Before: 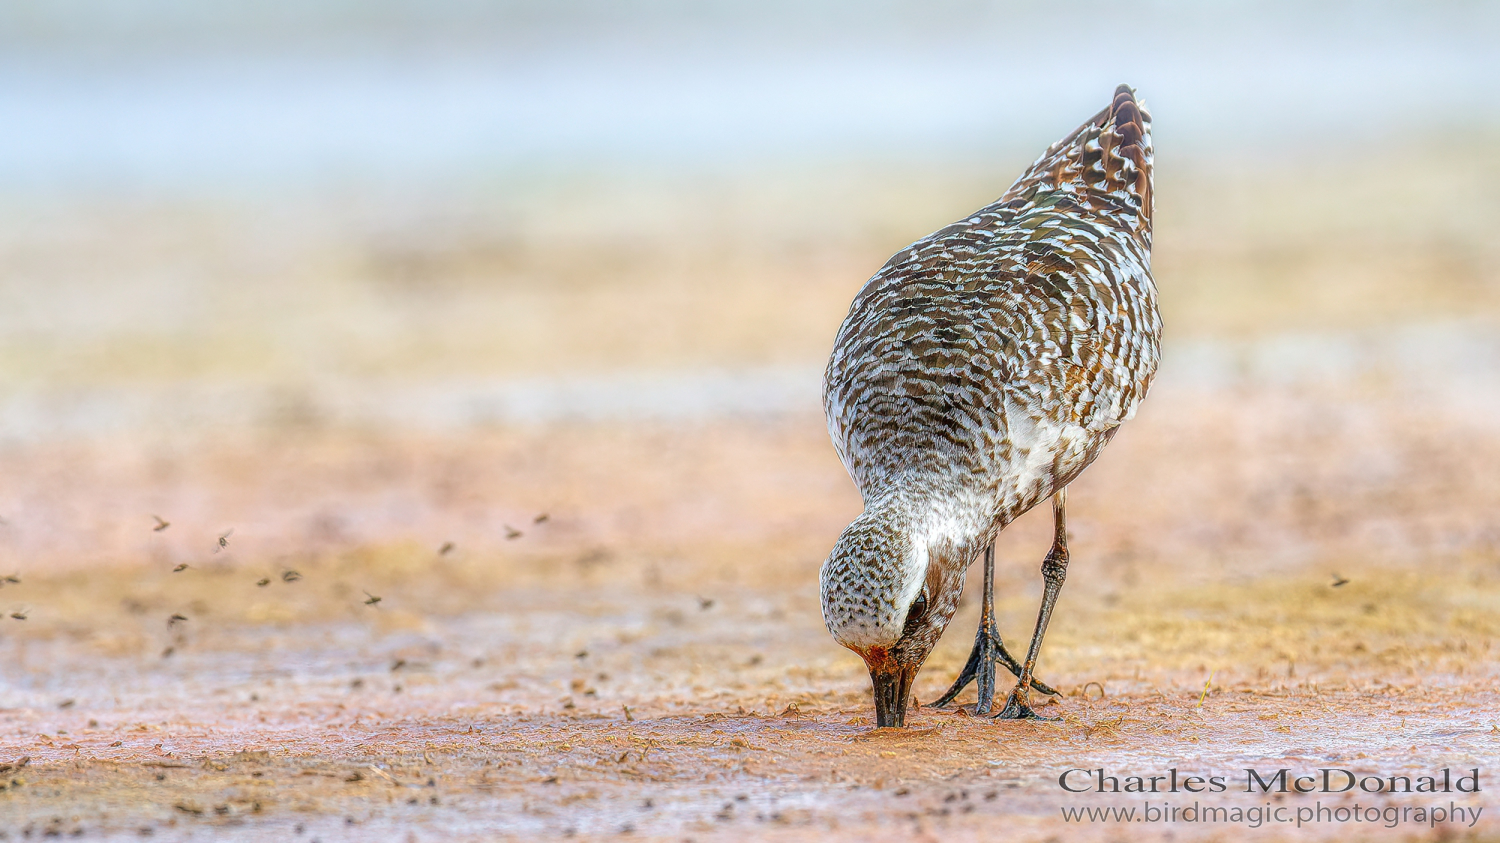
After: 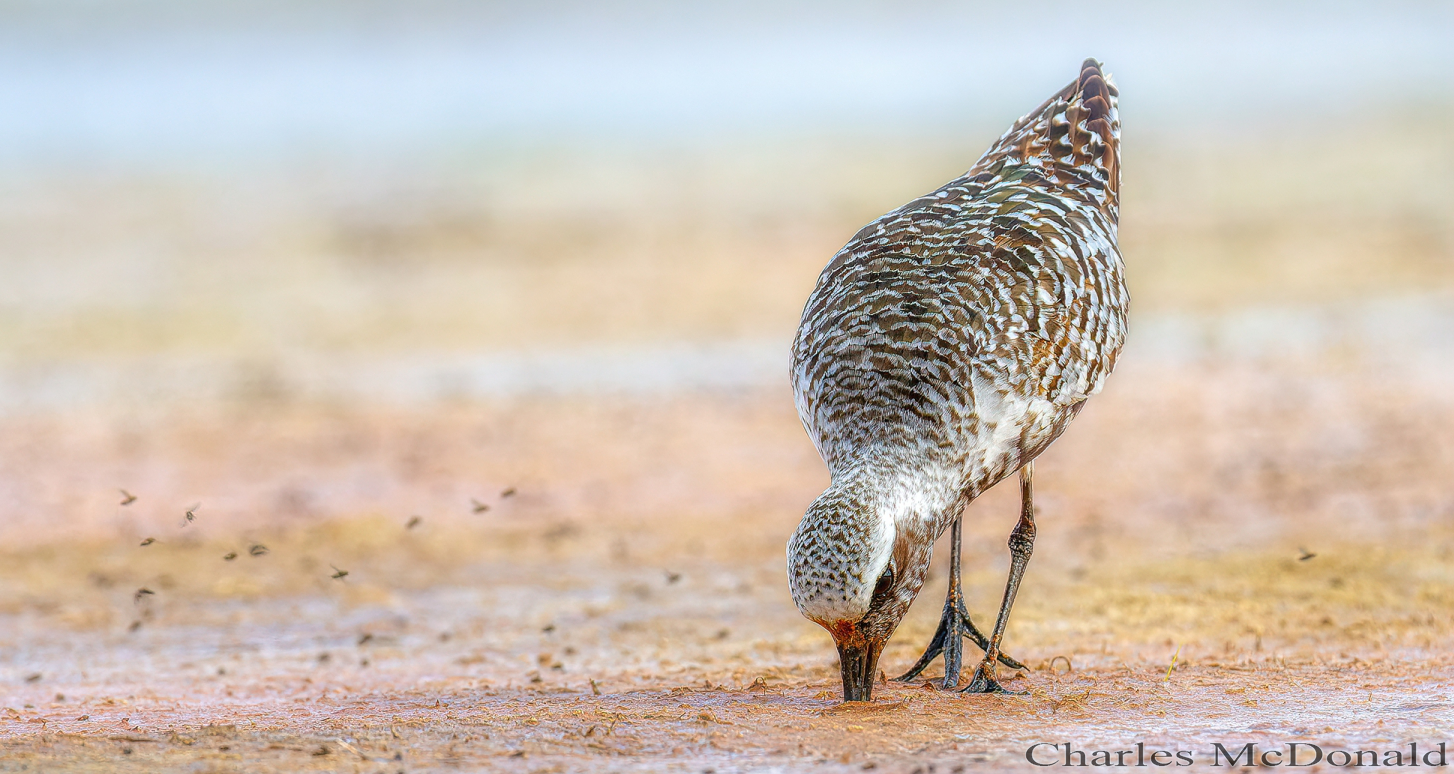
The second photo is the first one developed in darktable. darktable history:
crop: left 2.217%, top 3.129%, right 0.836%, bottom 4.968%
